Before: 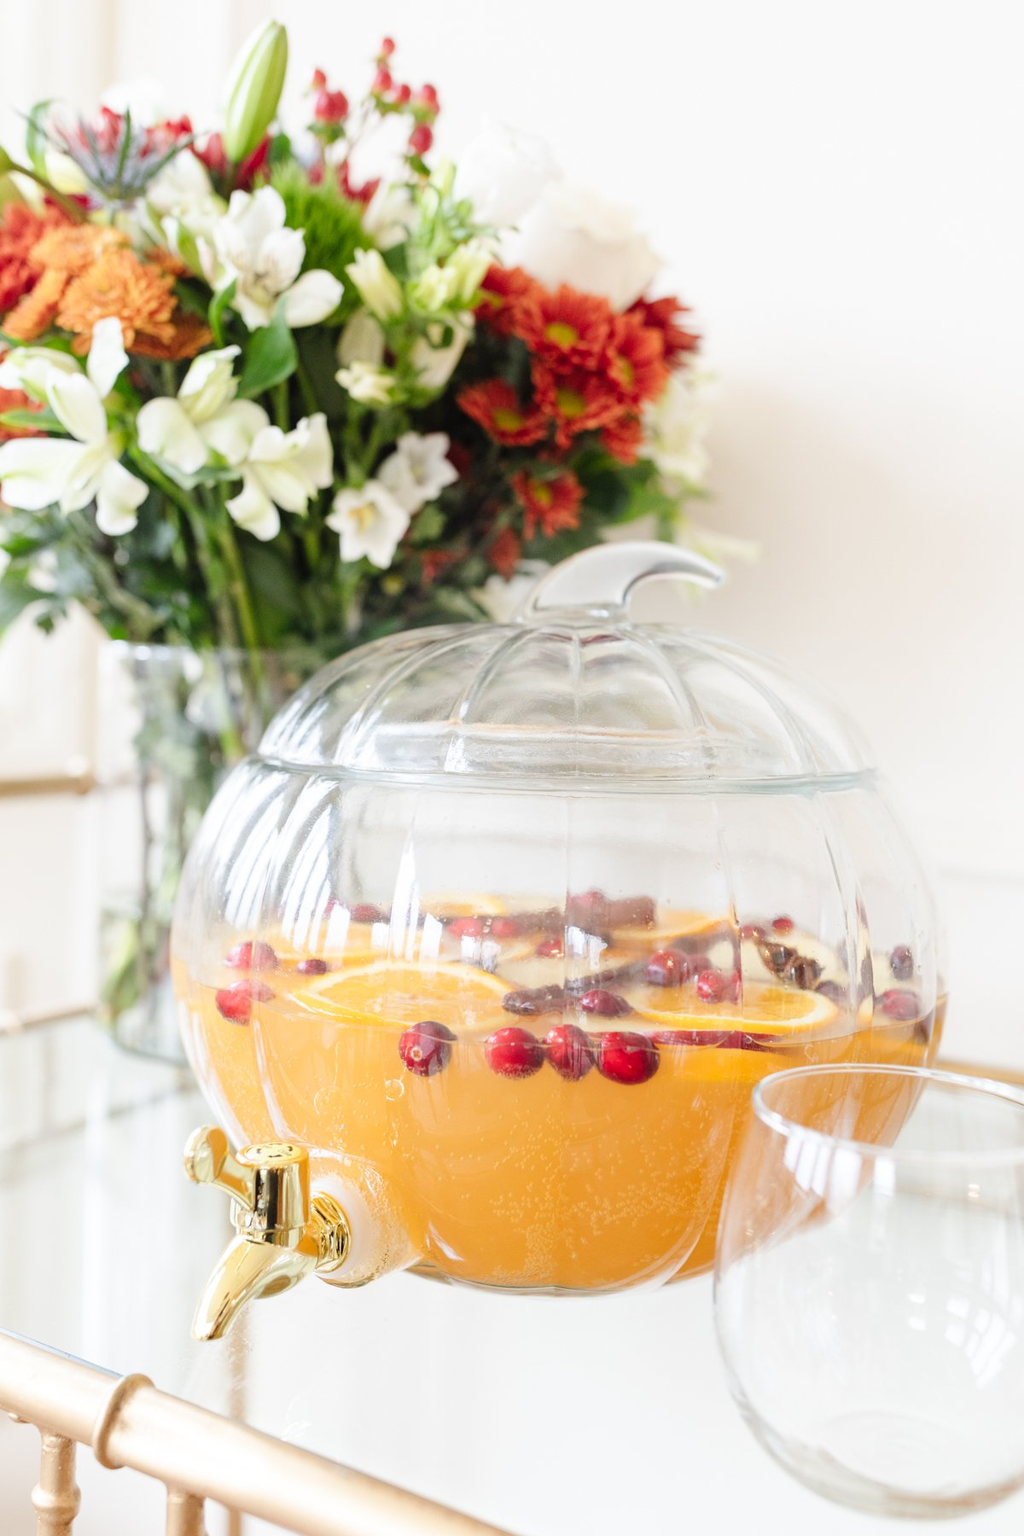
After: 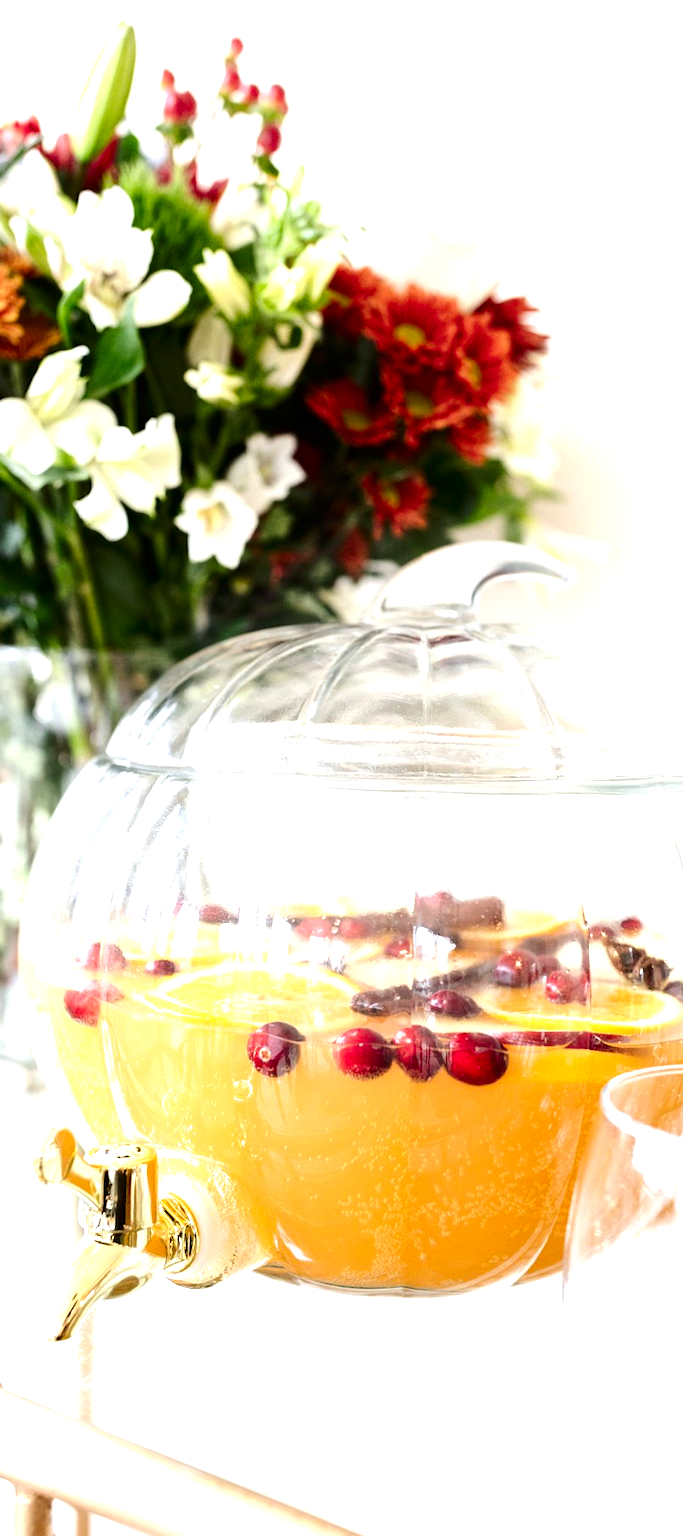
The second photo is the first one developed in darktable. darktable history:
tone equalizer: -8 EV -0.72 EV, -7 EV -0.706 EV, -6 EV -0.598 EV, -5 EV -0.385 EV, -3 EV 0.4 EV, -2 EV 0.6 EV, -1 EV 0.68 EV, +0 EV 0.734 EV, edges refinement/feathering 500, mask exposure compensation -1.57 EV, preserve details no
crop and rotate: left 14.838%, right 18.434%
contrast brightness saturation: brightness -0.208, saturation 0.08
